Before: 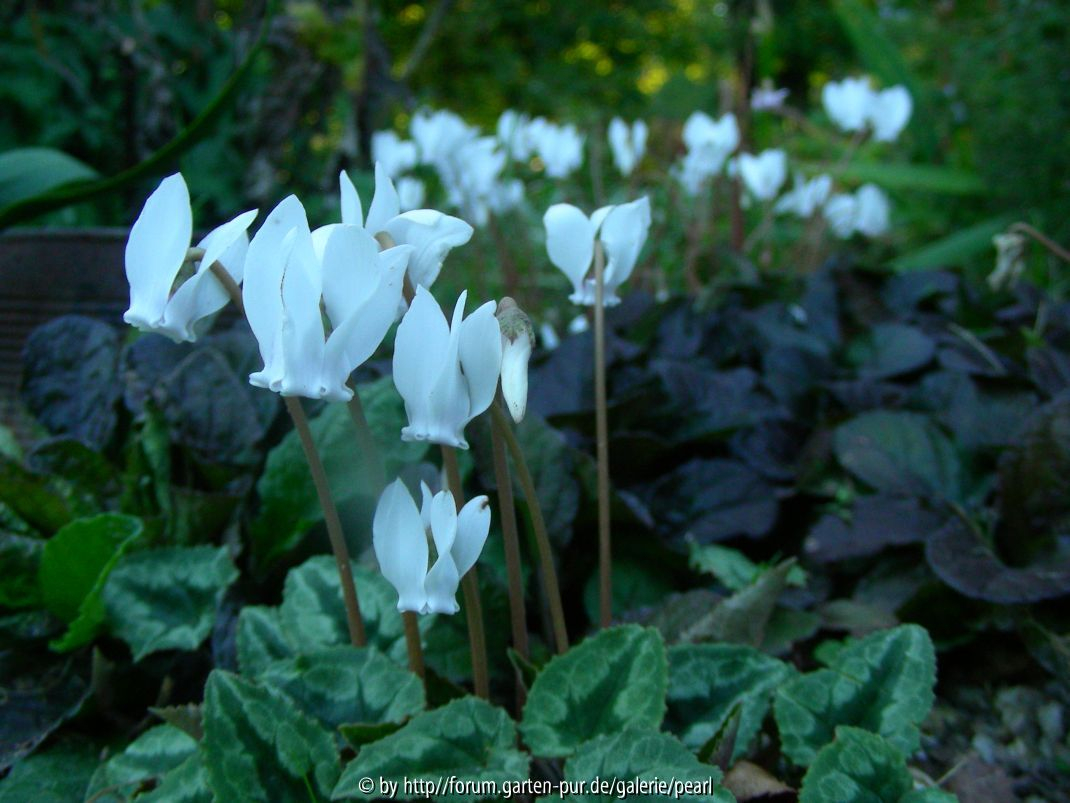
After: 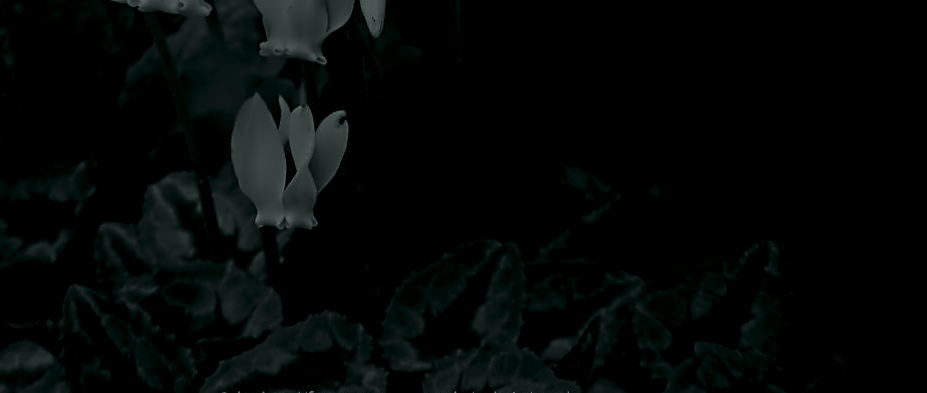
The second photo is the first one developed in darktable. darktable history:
color balance rgb: perceptual saturation grading › global saturation 20%, perceptual saturation grading › highlights -25%, perceptual saturation grading › shadows 25%
crop and rotate: left 13.306%, top 48.129%, bottom 2.928%
colorize: hue 90°, saturation 19%, lightness 1.59%, version 1
shadows and highlights: shadows -70, highlights 35, soften with gaussian
sharpen: on, module defaults
contrast equalizer: octaves 7, y [[0.5, 0.542, 0.583, 0.625, 0.667, 0.708], [0.5 ×6], [0.5 ×6], [0, 0.033, 0.067, 0.1, 0.133, 0.167], [0, 0.05, 0.1, 0.15, 0.2, 0.25]]
